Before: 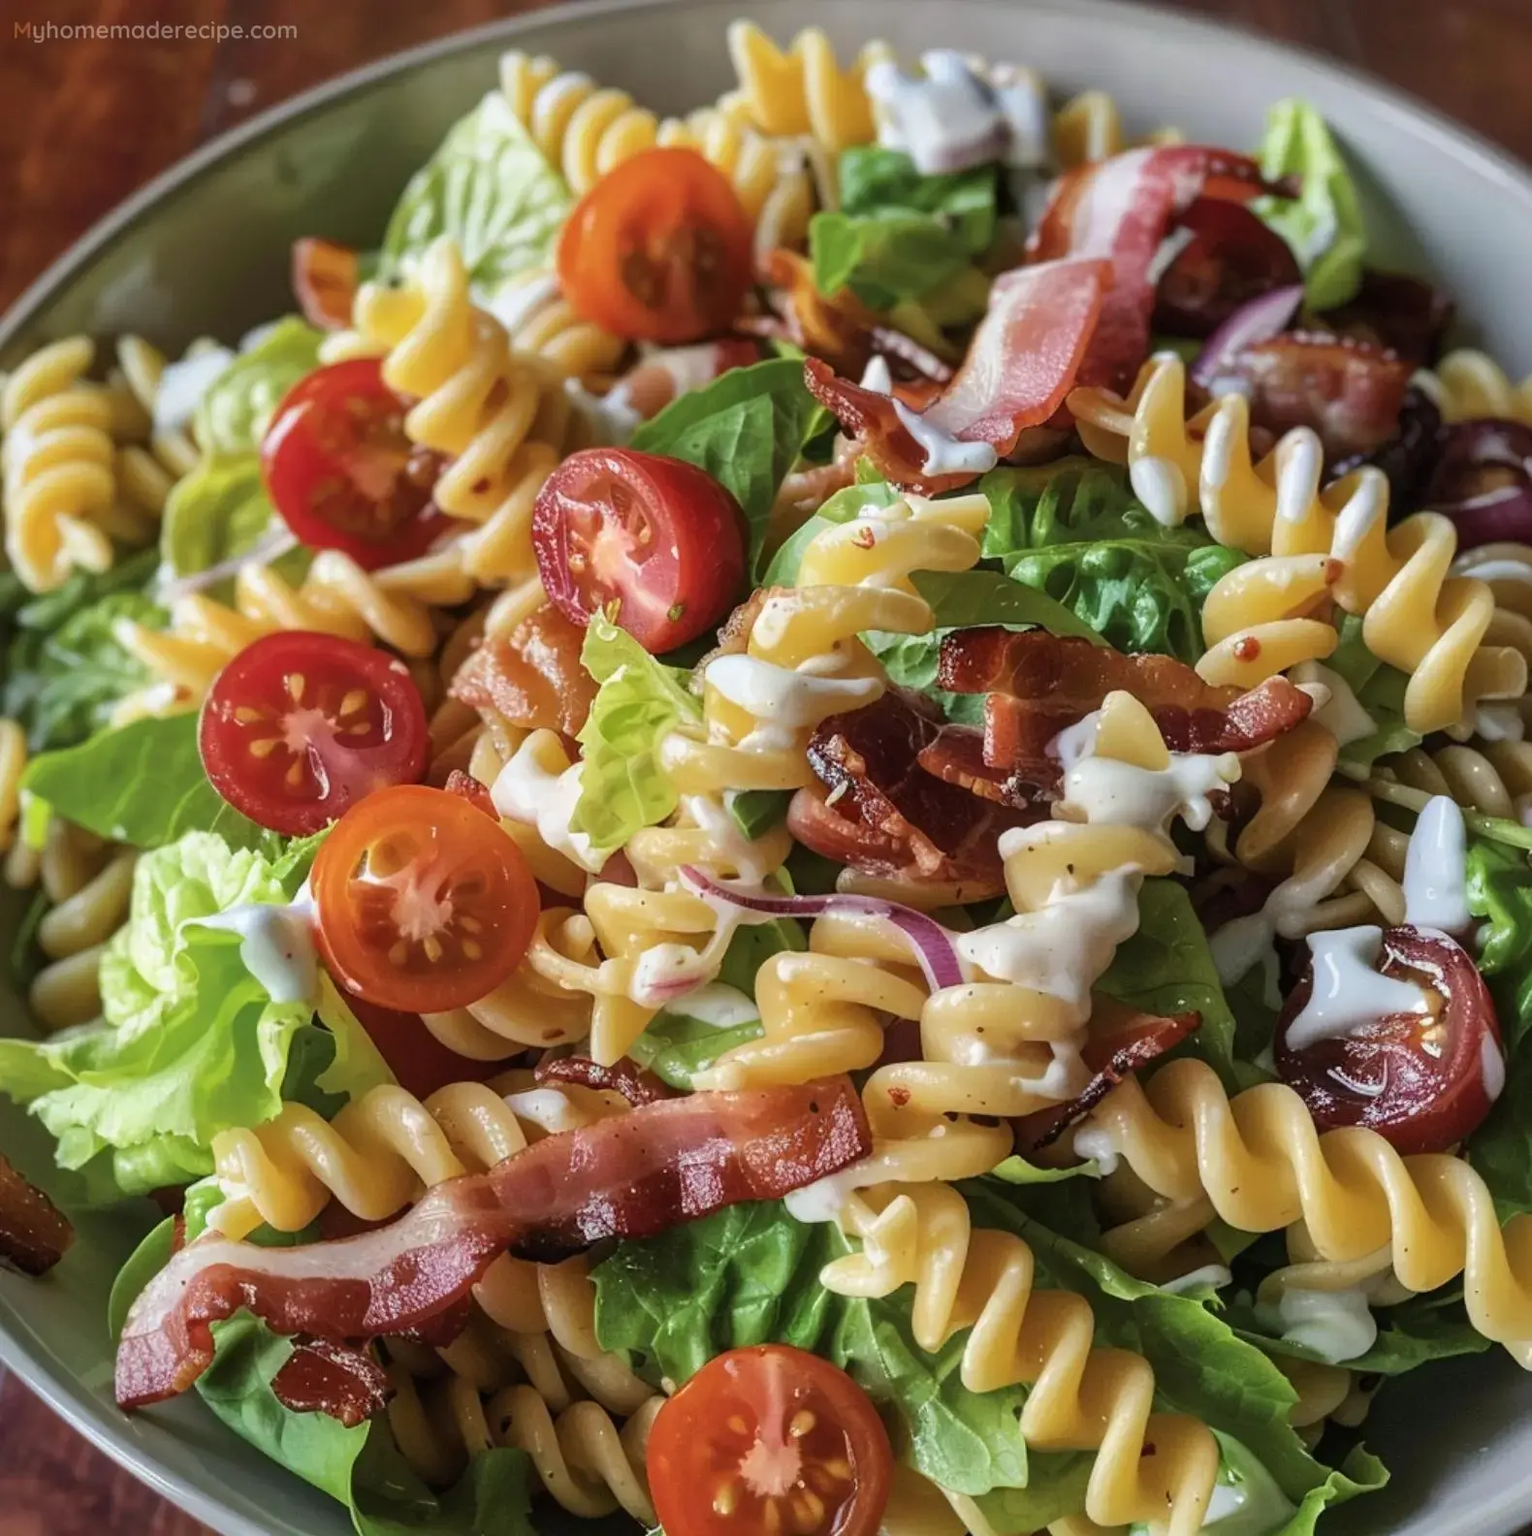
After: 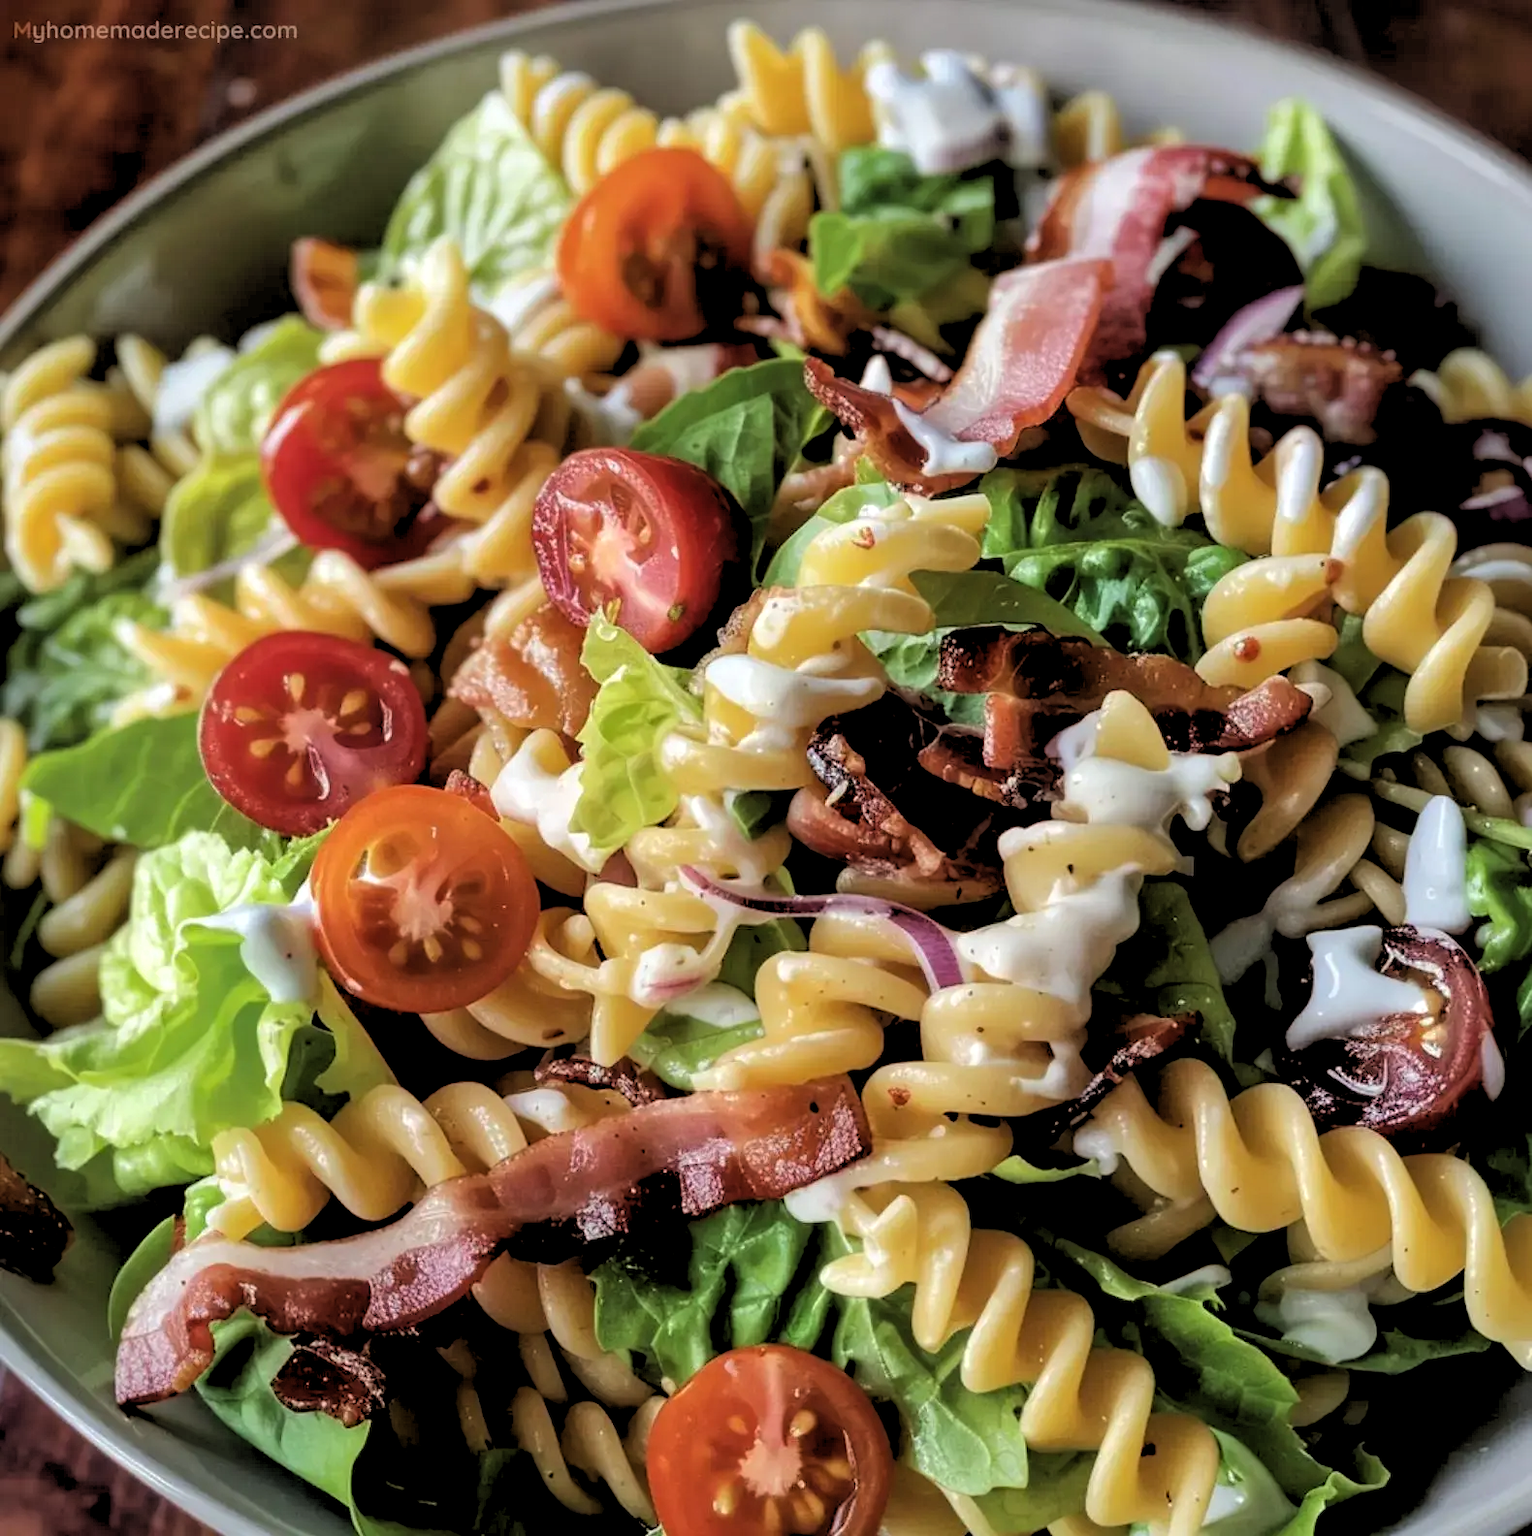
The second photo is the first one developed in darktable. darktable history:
shadows and highlights: shadows 10, white point adjustment 1, highlights -40
rgb levels: levels [[0.029, 0.461, 0.922], [0, 0.5, 1], [0, 0.5, 1]]
